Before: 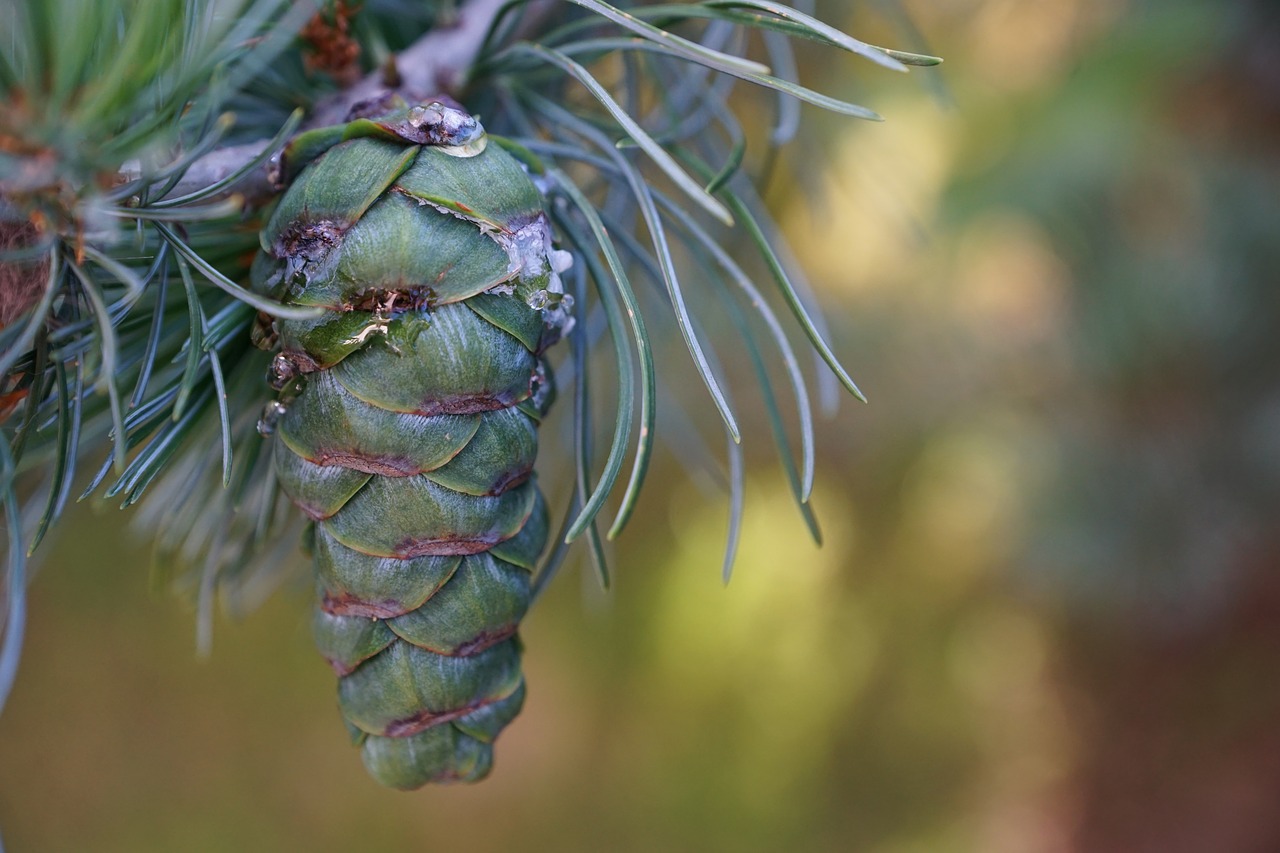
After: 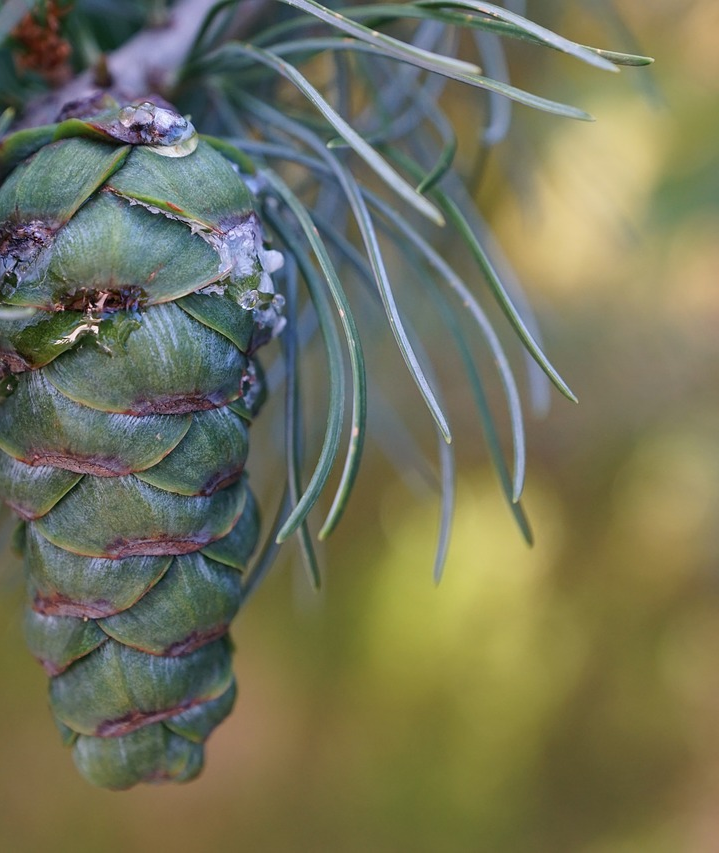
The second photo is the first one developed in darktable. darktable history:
crop and rotate: left 22.646%, right 21.173%
